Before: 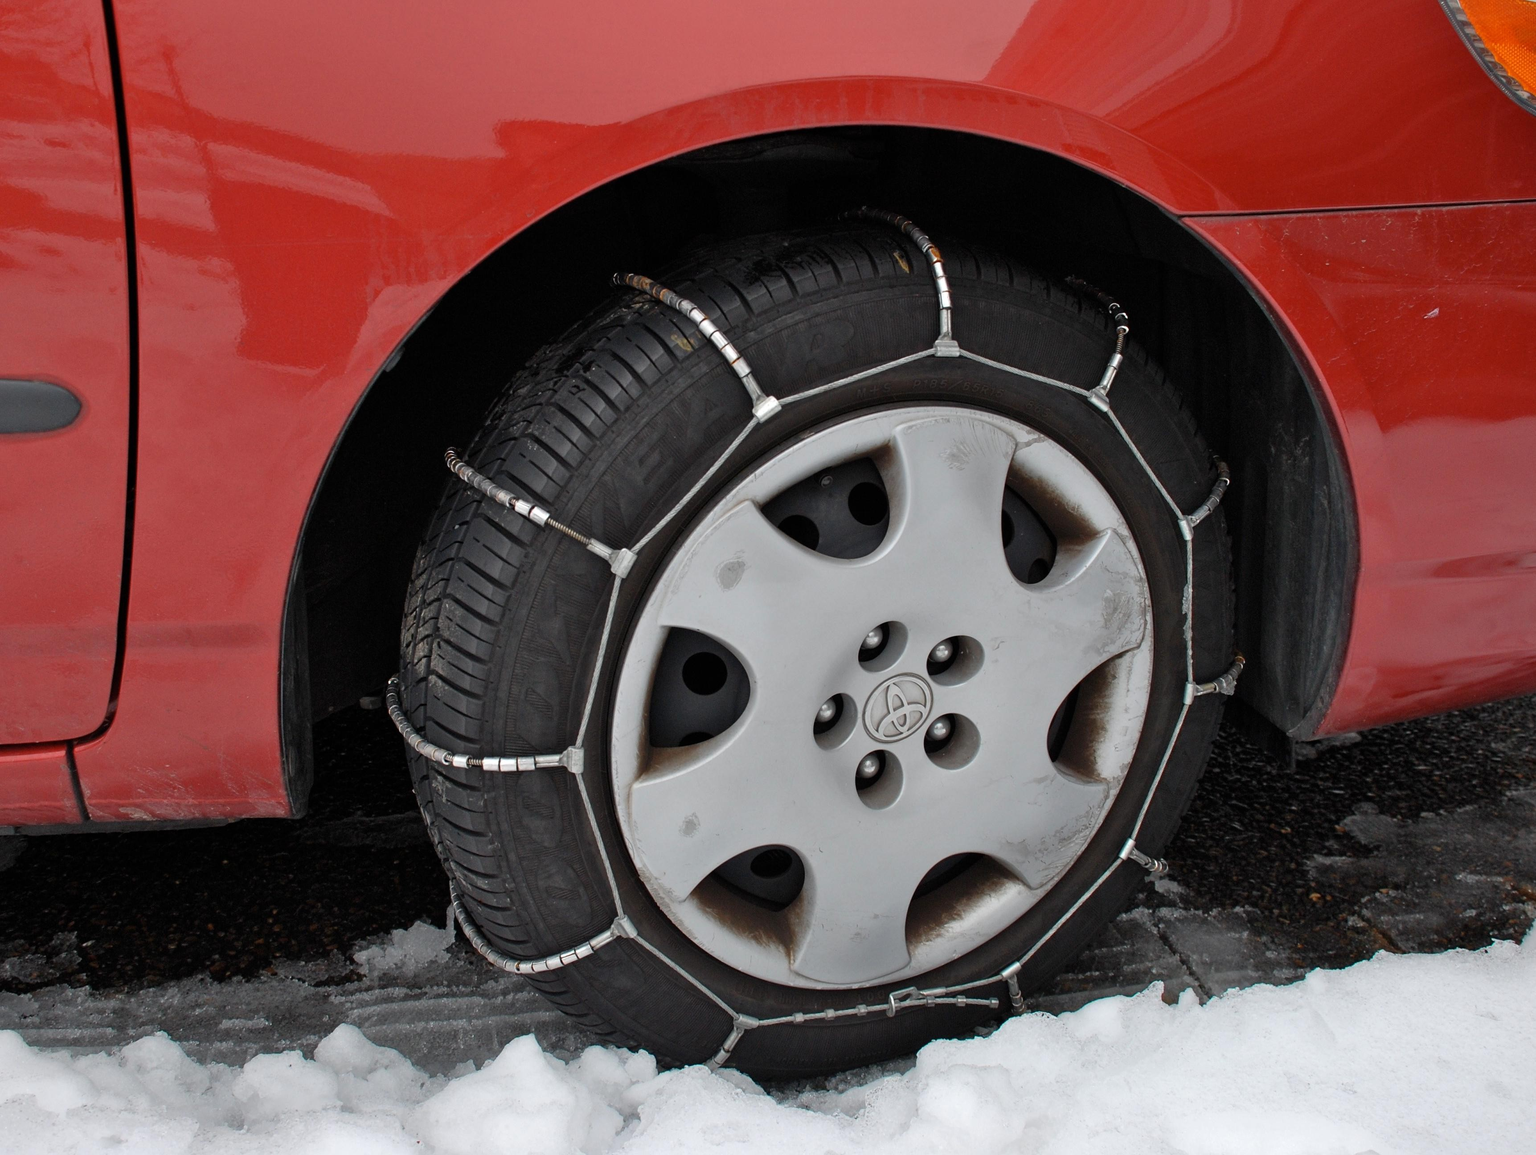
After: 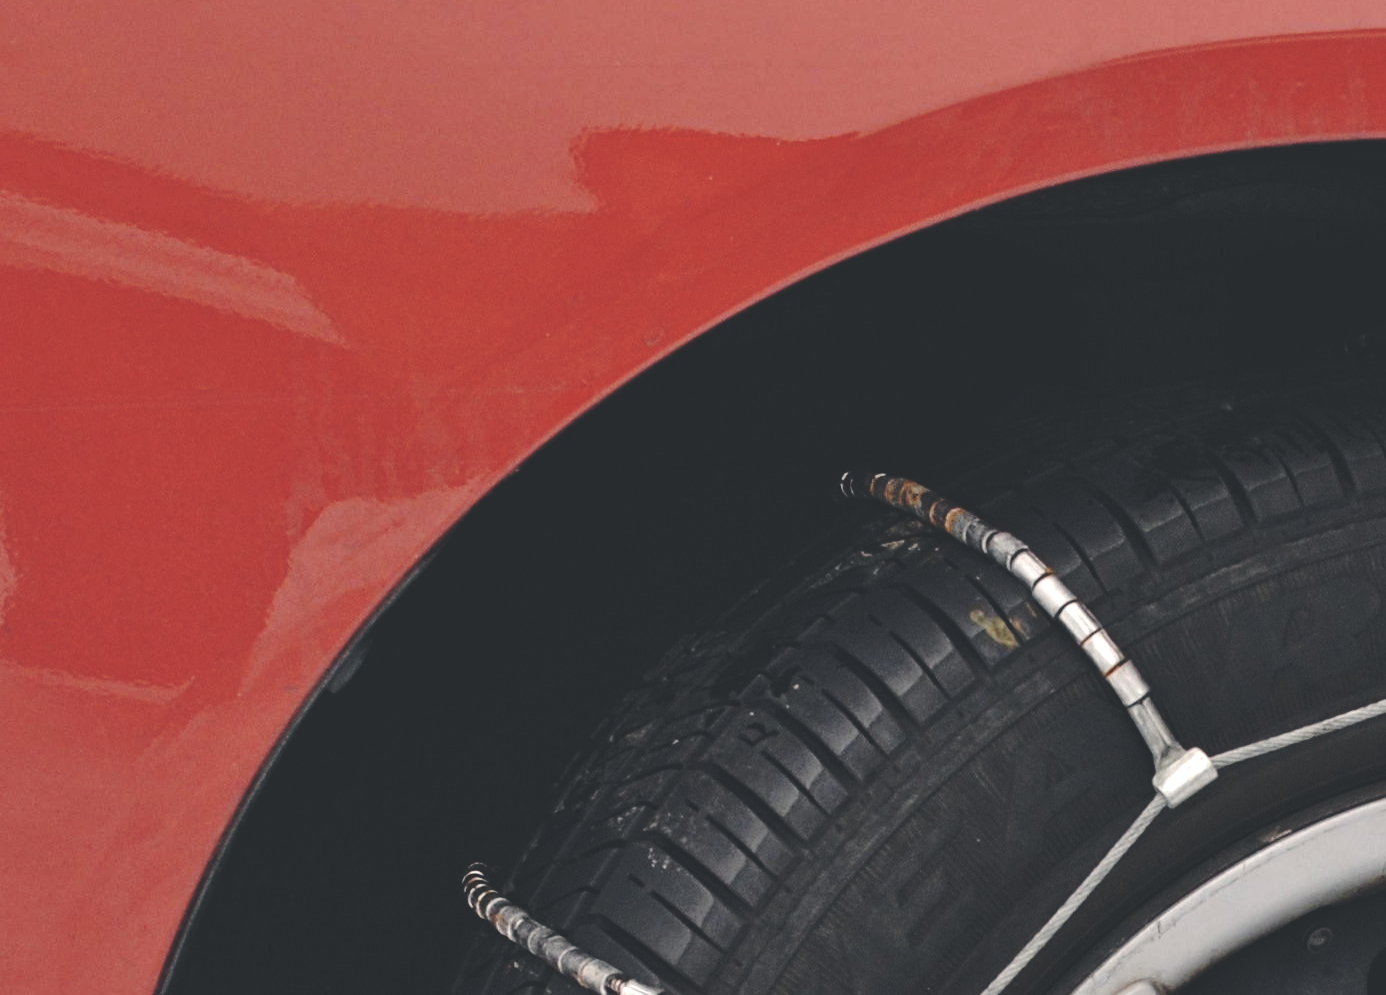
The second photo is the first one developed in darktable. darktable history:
color correction: highlights a* 2.93, highlights b* 5.01, shadows a* -2.31, shadows b* -4.83, saturation 0.807
crop: left 15.575%, top 5.447%, right 44.206%, bottom 56.132%
haze removal: compatibility mode true
base curve: curves: ch0 [(0, 0.024) (0.055, 0.065) (0.121, 0.166) (0.236, 0.319) (0.693, 0.726) (1, 1)], preserve colors none
contrast brightness saturation: saturation -0.049
